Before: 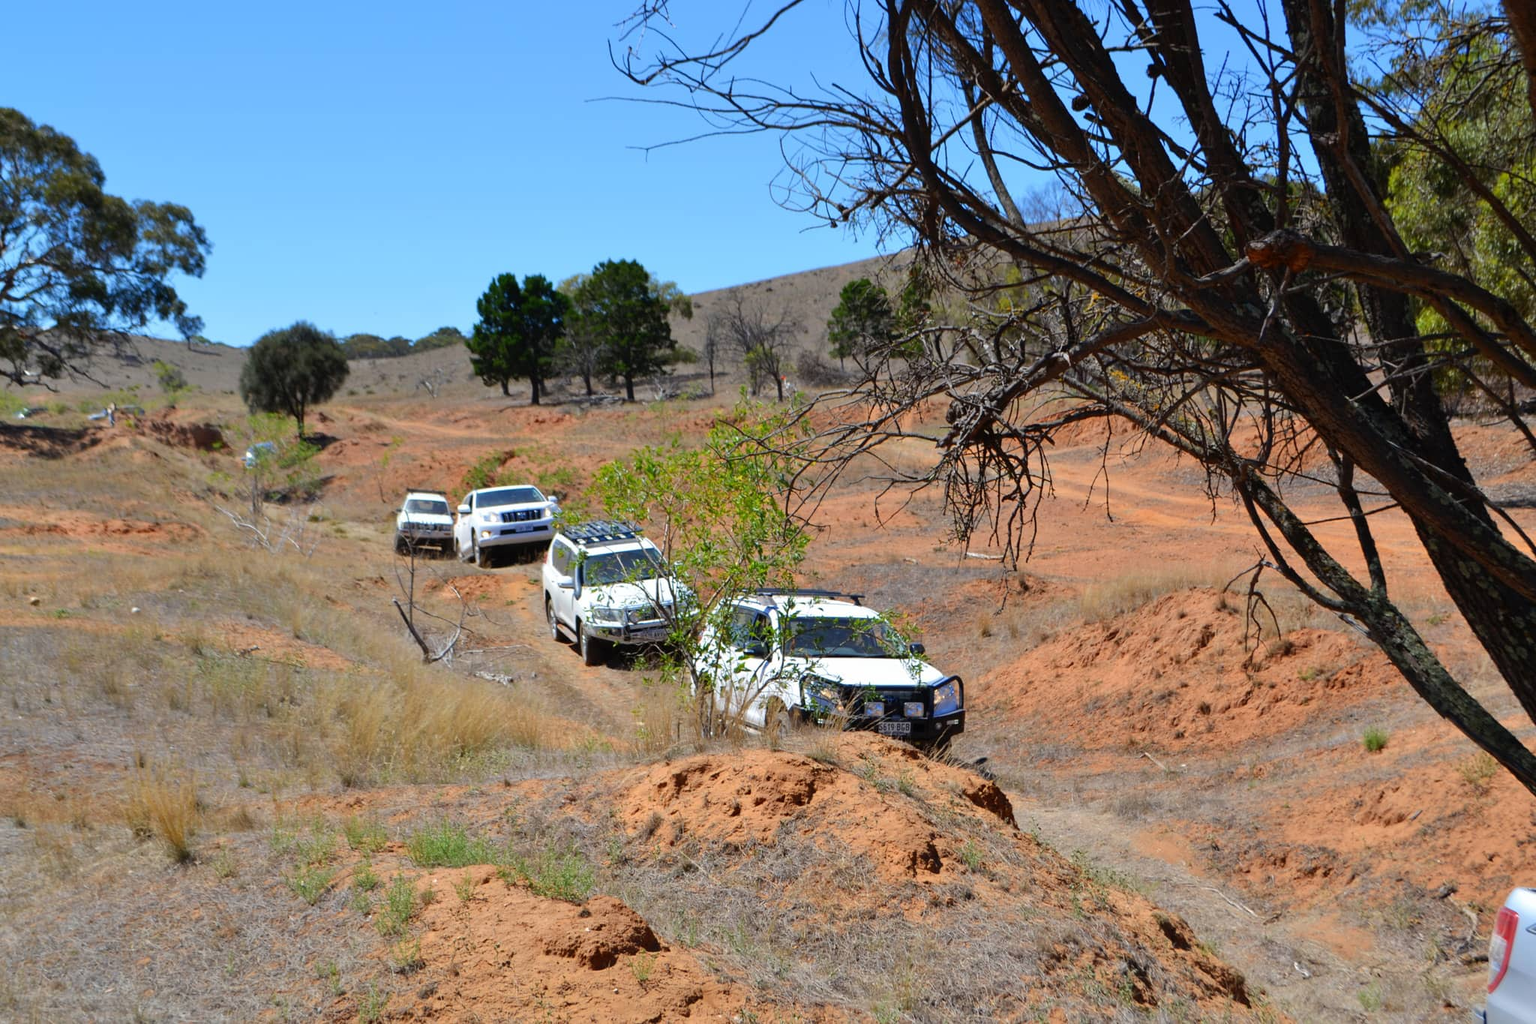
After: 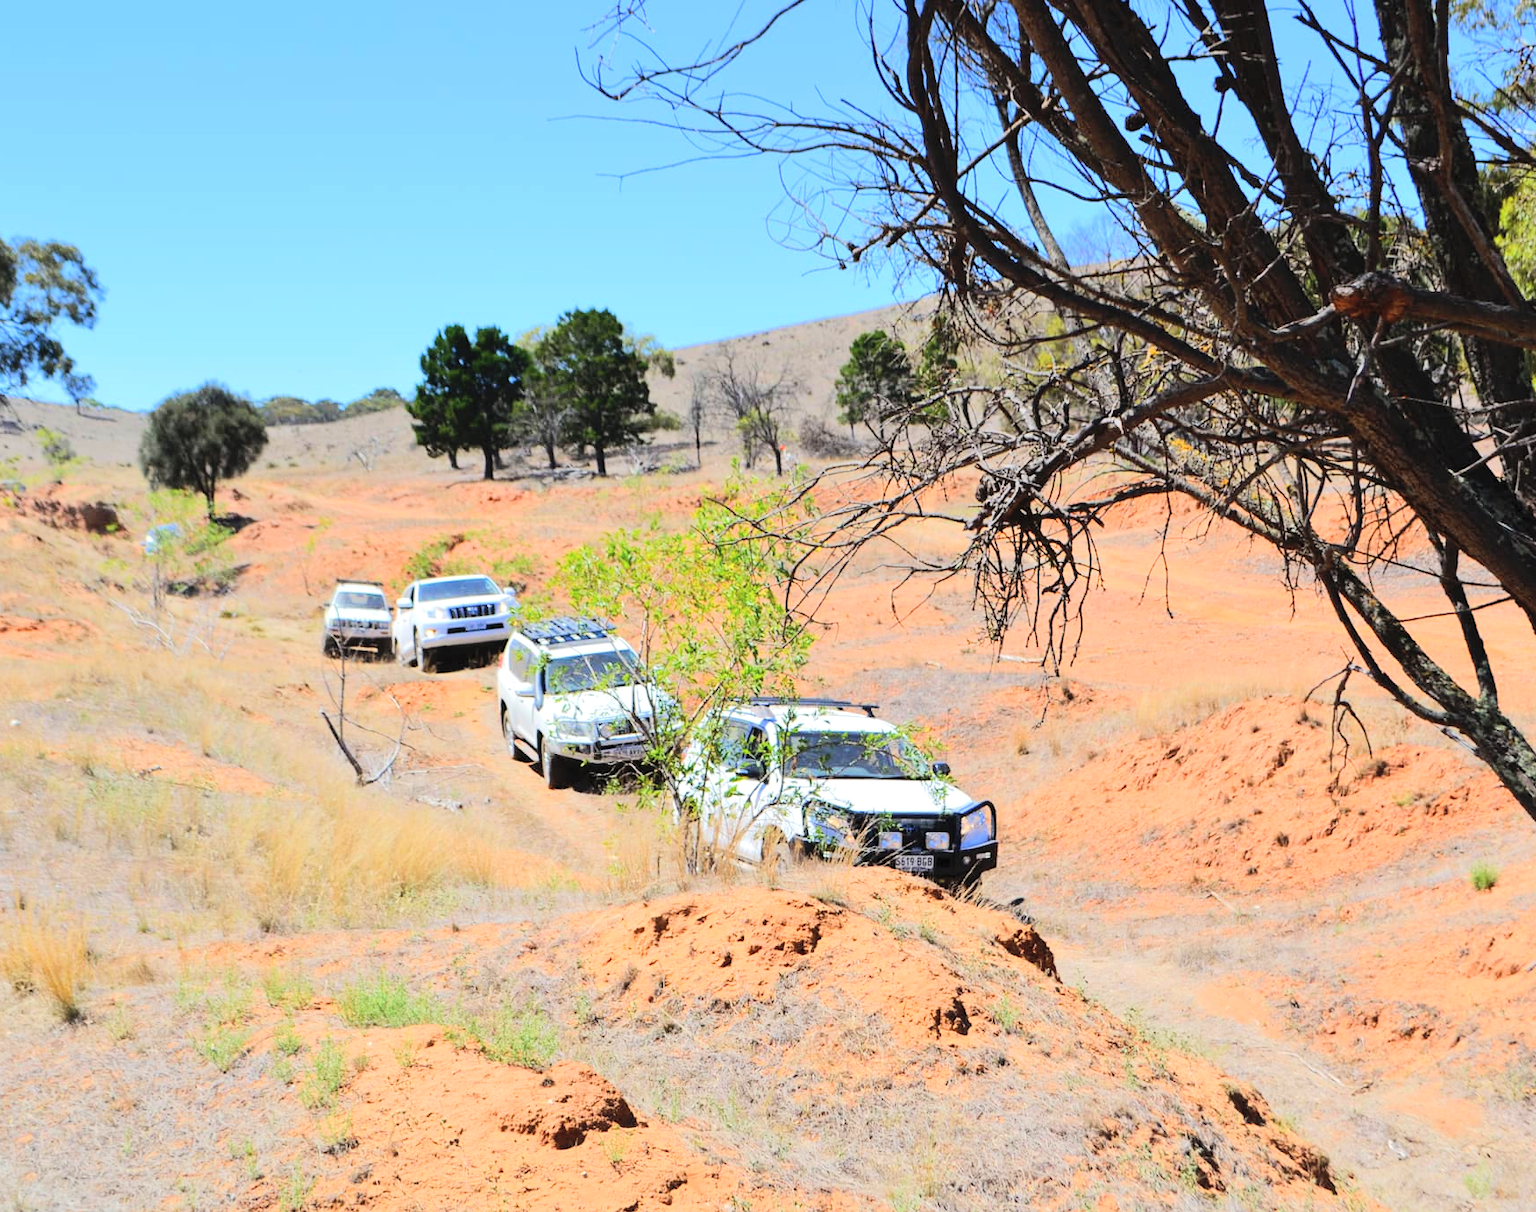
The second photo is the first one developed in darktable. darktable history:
crop: left 8.055%, right 7.525%
tone equalizer: -7 EV 0.153 EV, -6 EV 0.563 EV, -5 EV 1.13 EV, -4 EV 1.35 EV, -3 EV 1.16 EV, -2 EV 0.6 EV, -1 EV 0.158 EV, edges refinement/feathering 500, mask exposure compensation -1.57 EV, preserve details no
contrast brightness saturation: brightness 0.123
